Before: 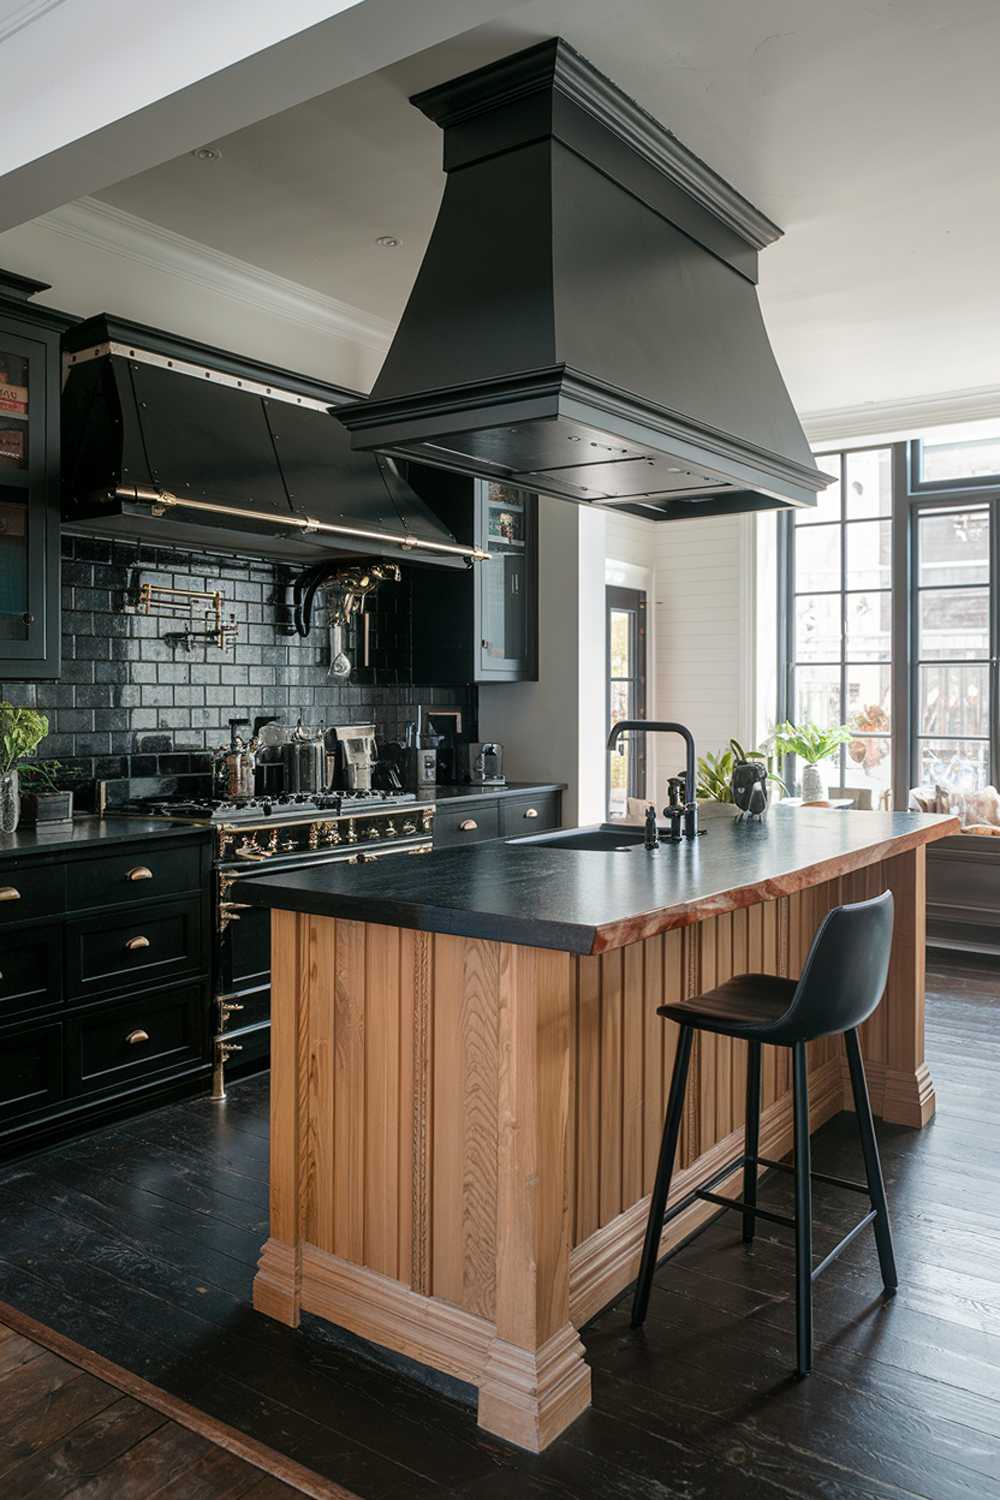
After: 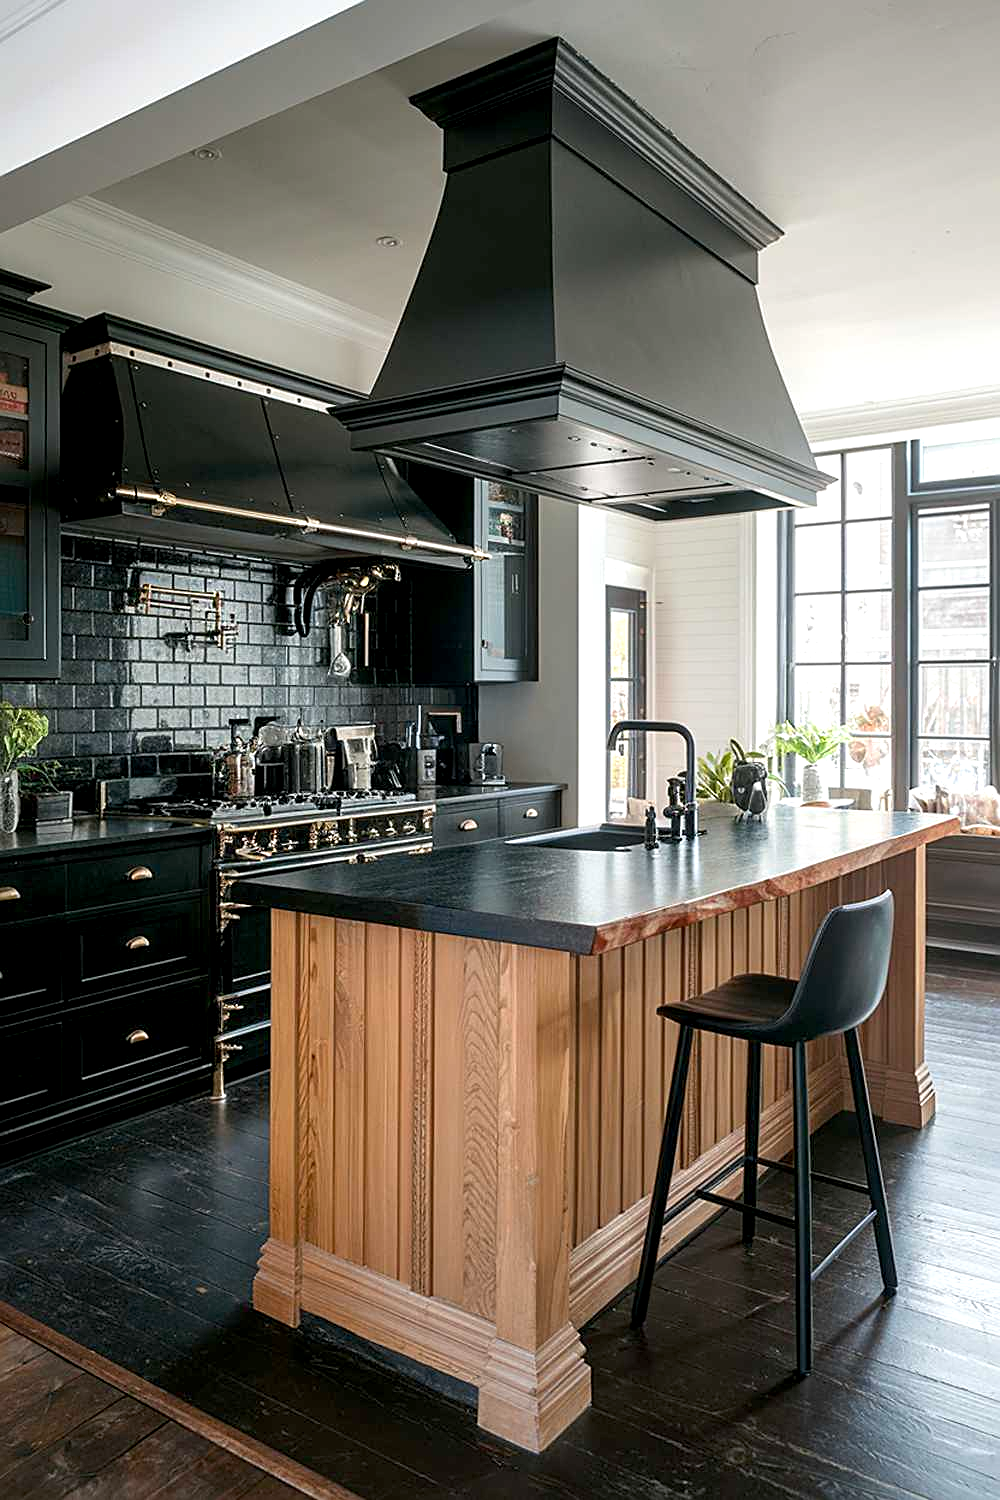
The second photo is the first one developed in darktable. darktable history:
exposure: black level correction 0.004, exposure 0.383 EV, compensate highlight preservation false
sharpen: on, module defaults
